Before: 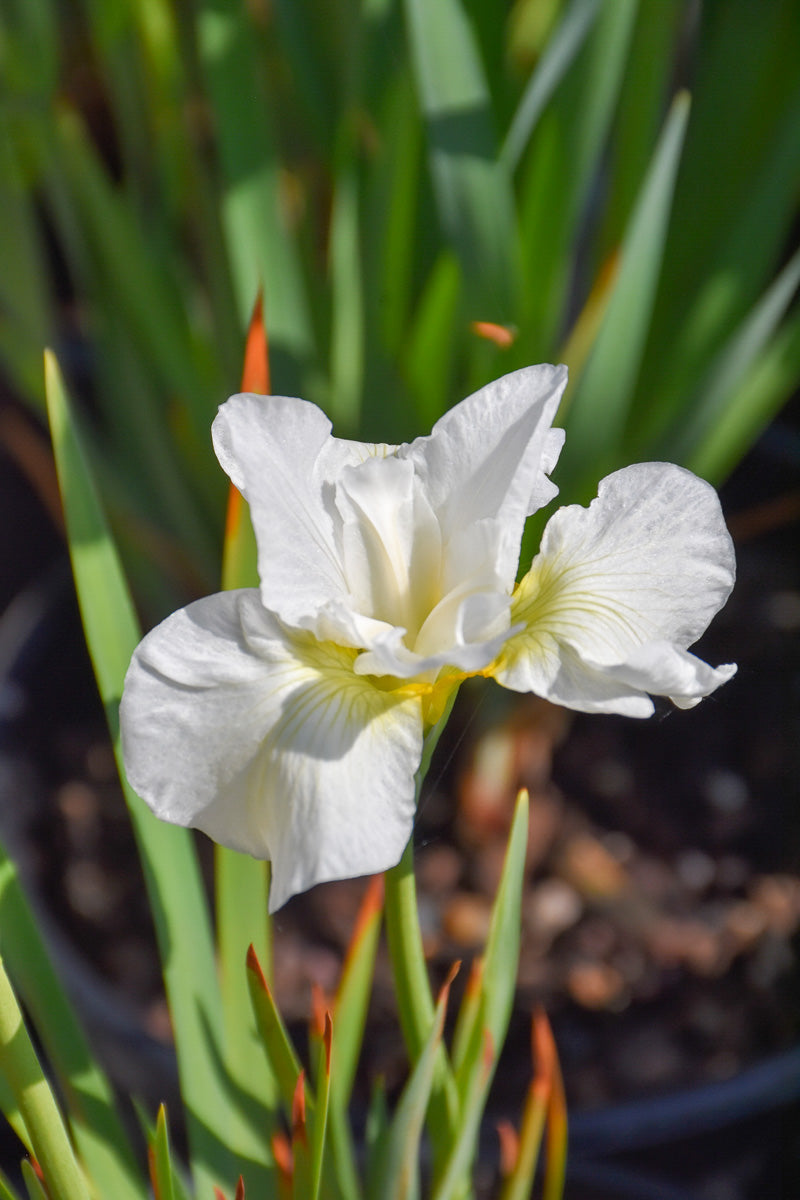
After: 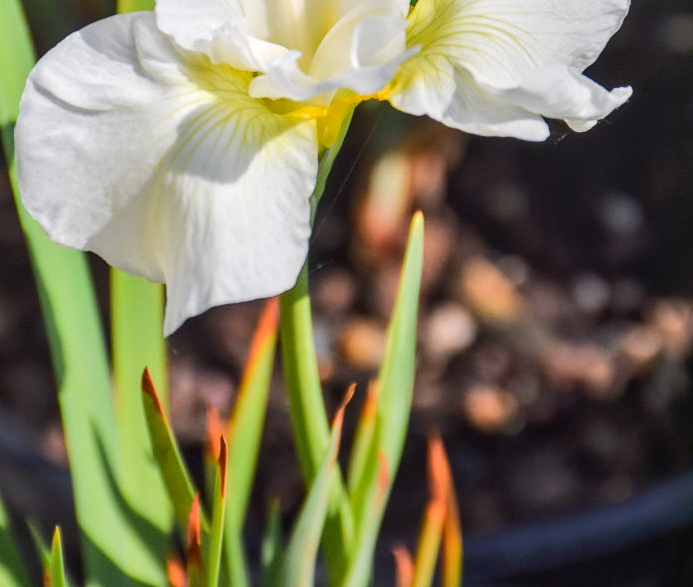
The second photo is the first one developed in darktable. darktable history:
crop and rotate: left 13.306%, top 48.129%, bottom 2.928%
local contrast: on, module defaults
rgb curve: curves: ch0 [(0, 0) (0.284, 0.292) (0.505, 0.644) (1, 1)], compensate middle gray true
